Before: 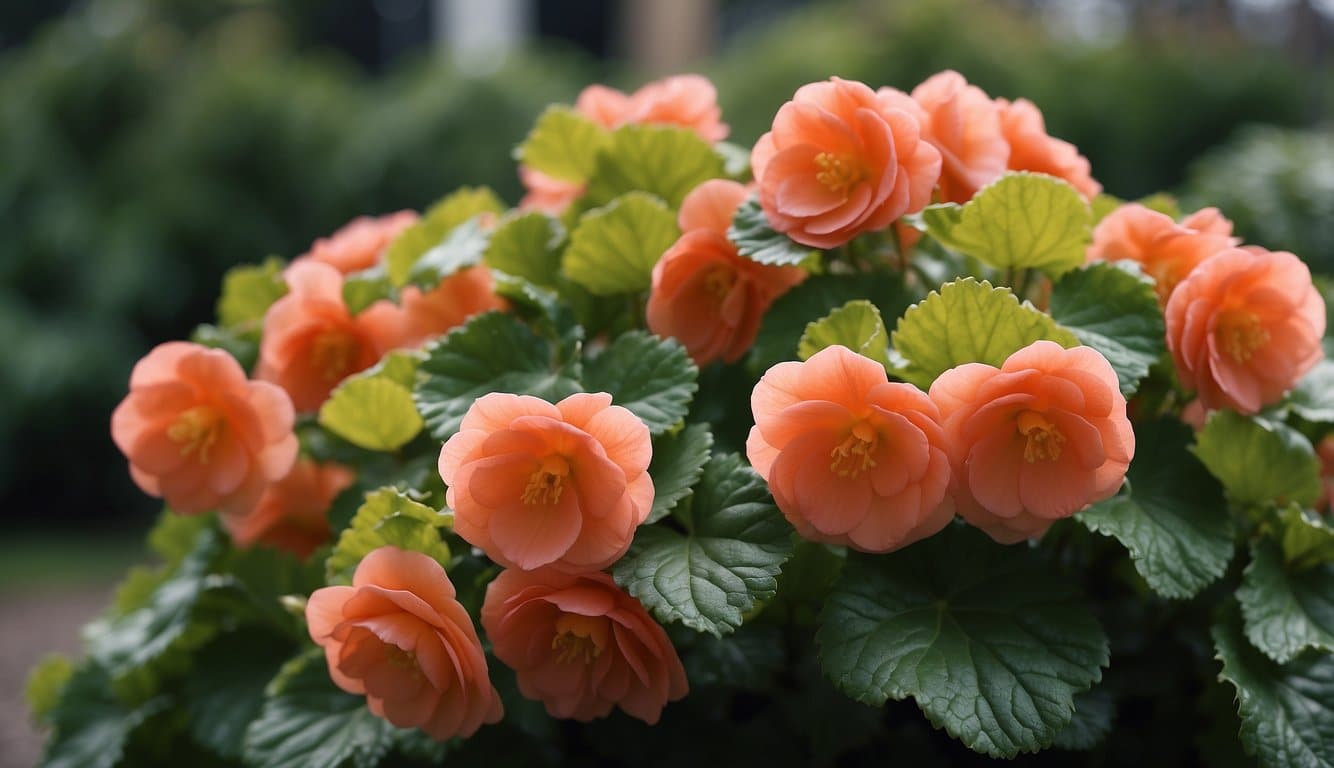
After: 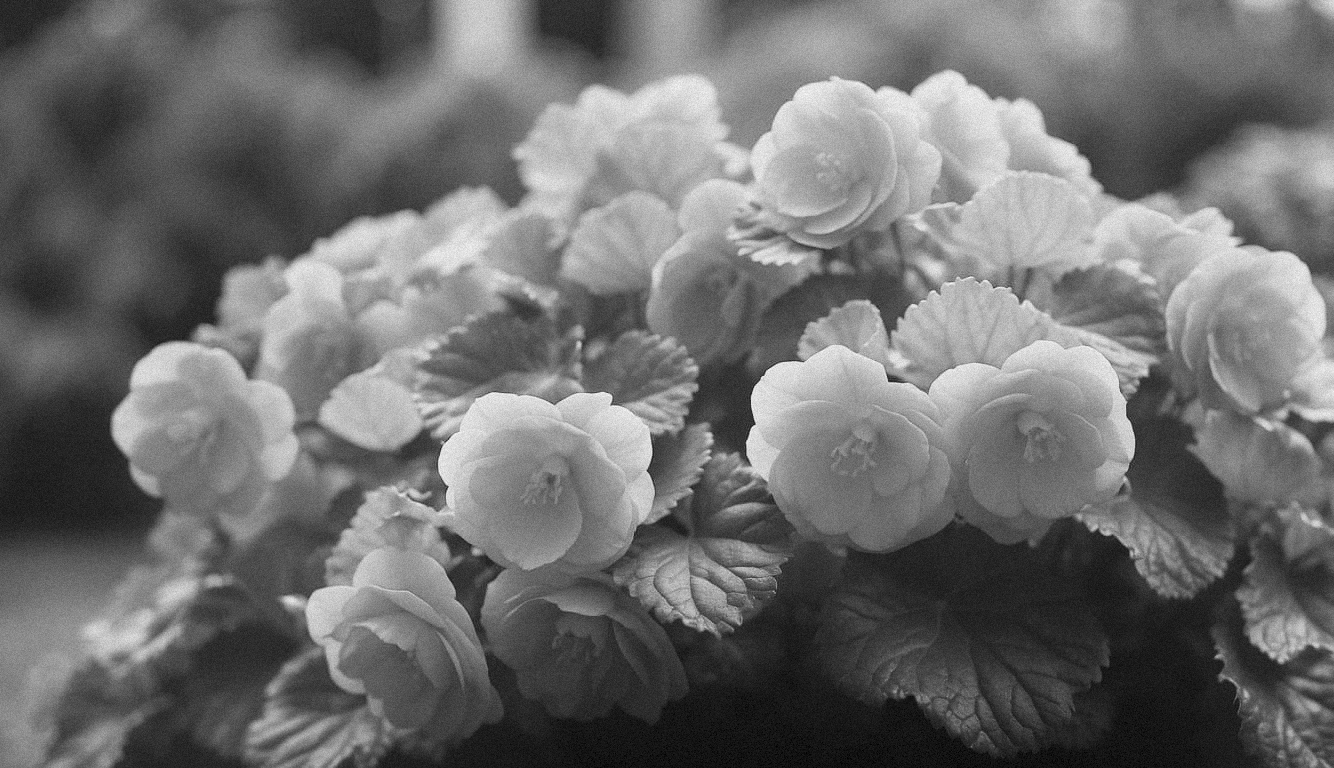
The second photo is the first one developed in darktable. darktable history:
contrast brightness saturation: contrast -0.28
exposure: compensate highlight preservation false
tone curve: curves: ch0 [(0, 0) (0.004, 0.001) (0.133, 0.132) (0.325, 0.395) (0.455, 0.565) (0.832, 0.925) (1, 1)], color space Lab, linked channels, preserve colors none
monochrome: on, module defaults
shadows and highlights: shadows -90, highlights 90, soften with gaussian
grain: mid-tones bias 0%
contrast equalizer: y [[0.526, 0.53, 0.532, 0.532, 0.53, 0.525], [0.5 ×6], [0.5 ×6], [0 ×6], [0 ×6]]
color correction: highlights a* -14.62, highlights b* -16.22, shadows a* 10.12, shadows b* 29.4
